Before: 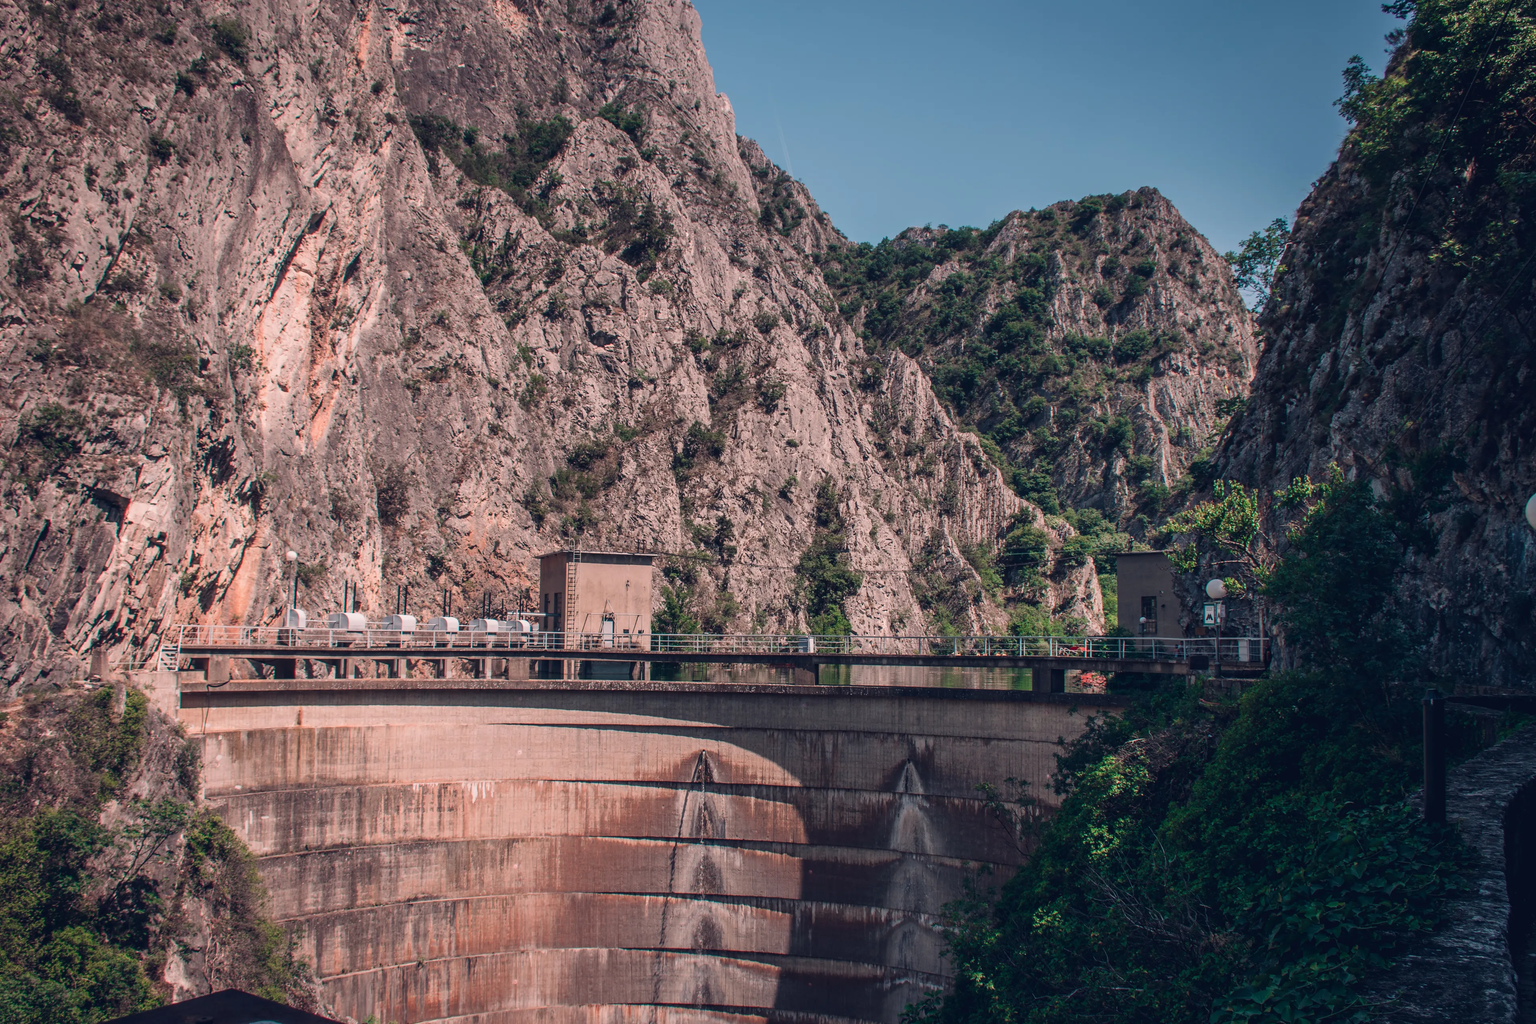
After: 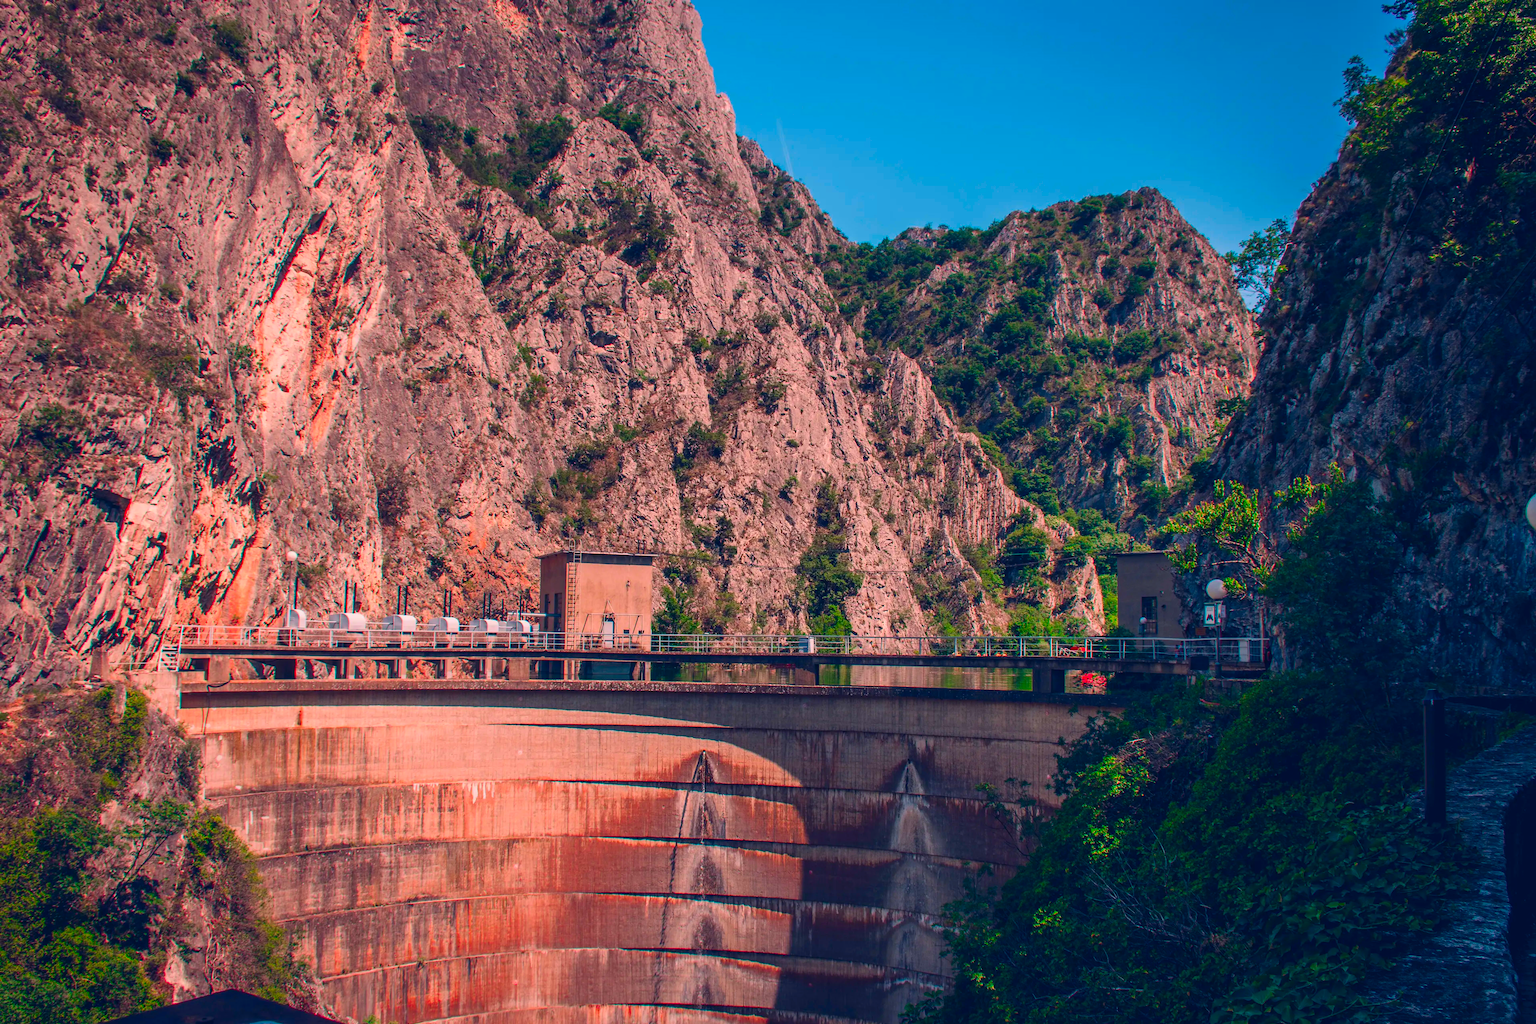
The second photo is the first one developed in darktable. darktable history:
color correction: saturation 2.15
contrast equalizer: y [[0.5 ×6], [0.5 ×6], [0.5, 0.5, 0.501, 0.545, 0.707, 0.863], [0 ×6], [0 ×6]]
